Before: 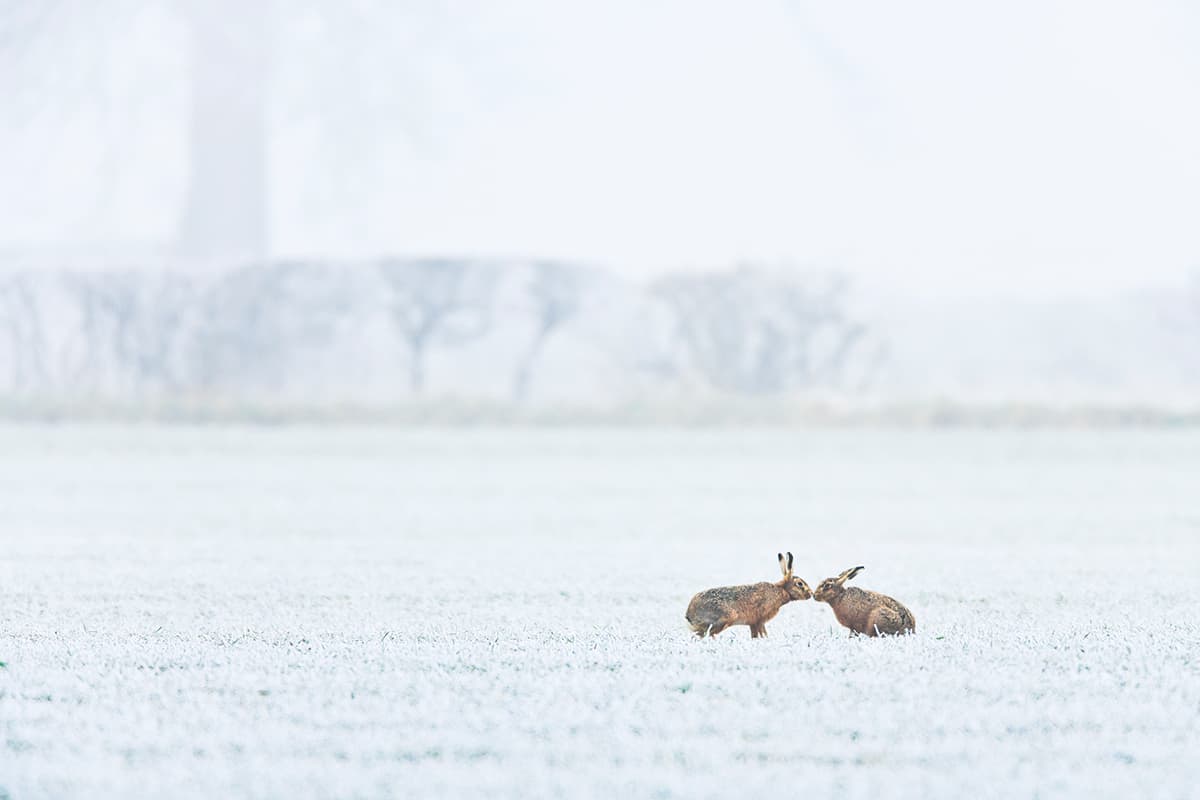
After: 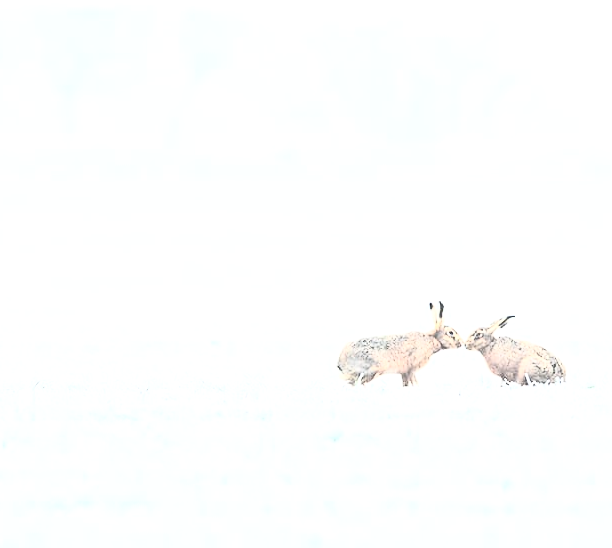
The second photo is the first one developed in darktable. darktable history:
crop and rotate: left 29.119%, top 31.453%, right 19.809%
contrast brightness saturation: contrast 0.562, brightness 0.567, saturation -0.349
exposure: black level correction 0, exposure 0.692 EV, compensate highlight preservation false
